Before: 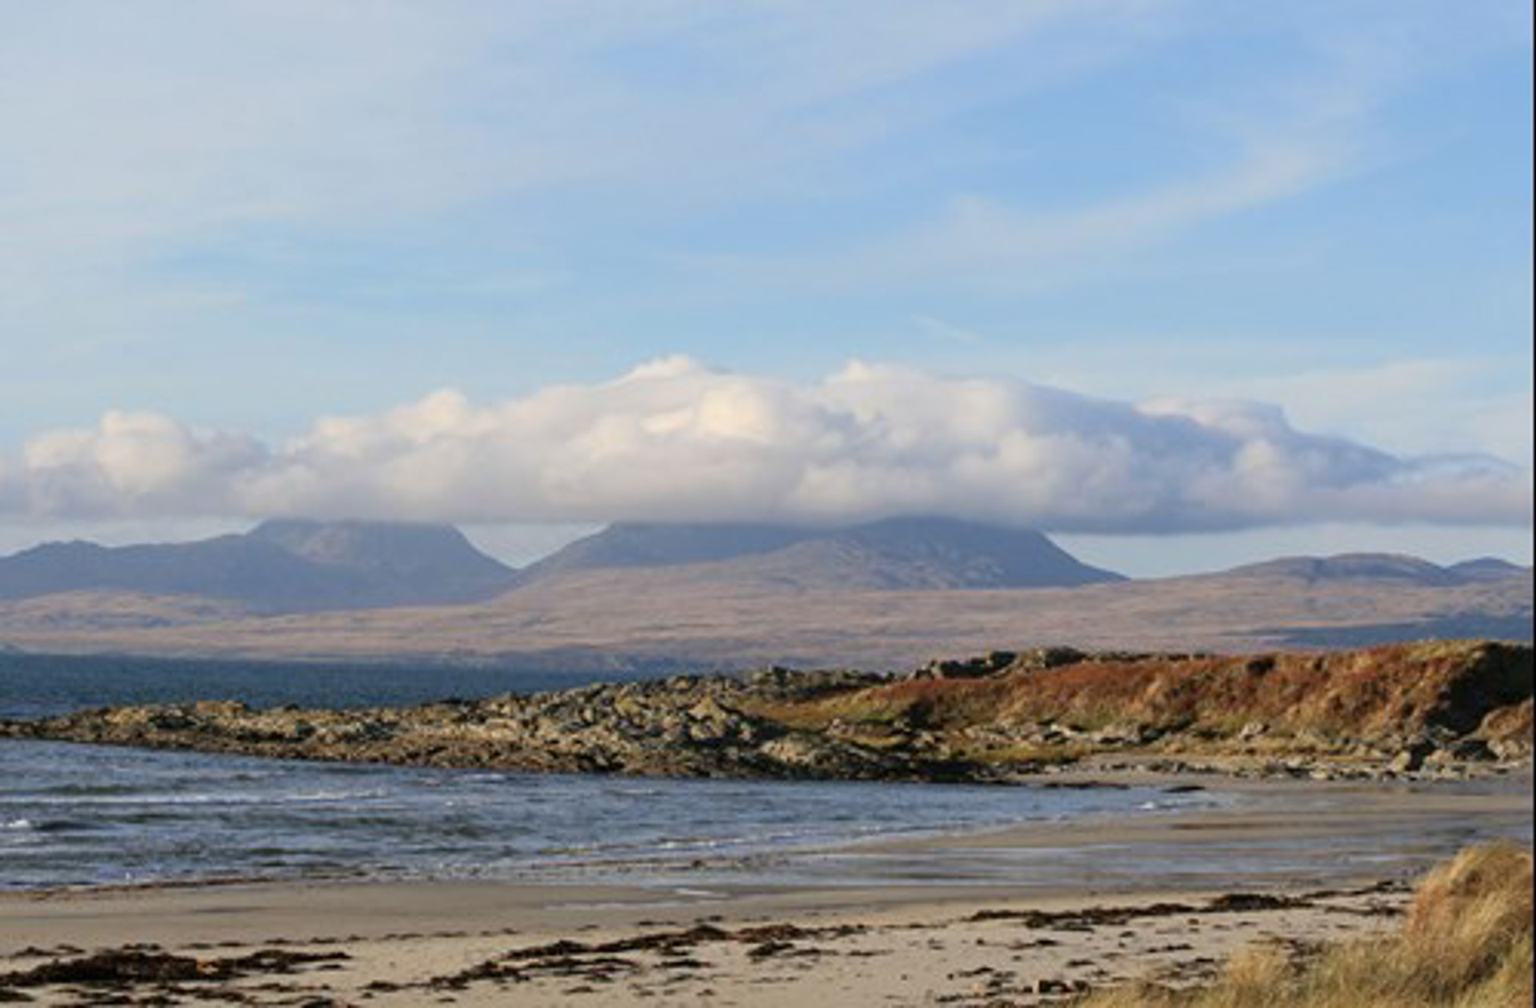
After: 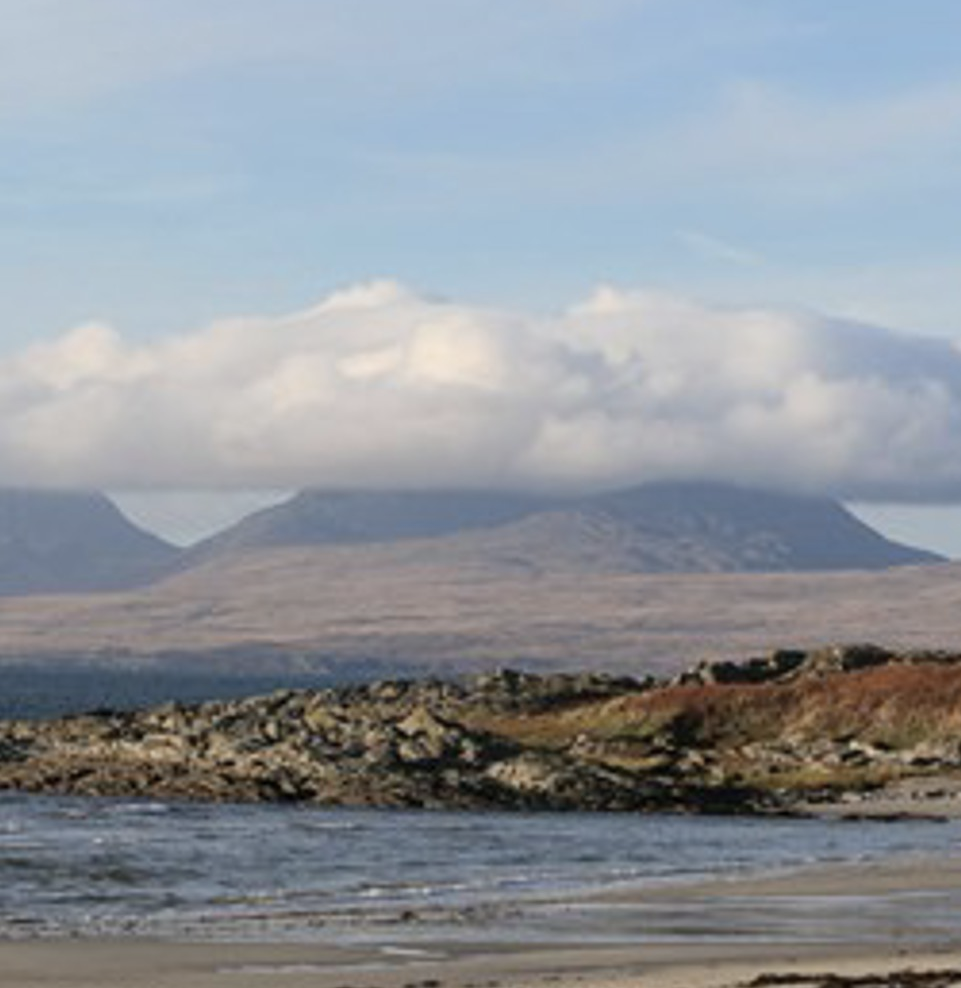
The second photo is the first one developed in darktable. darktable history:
color correction: highlights b* -0.049, saturation 0.777
crop and rotate: angle 0.021°, left 24.196%, top 13.032%, right 25.697%, bottom 8.48%
